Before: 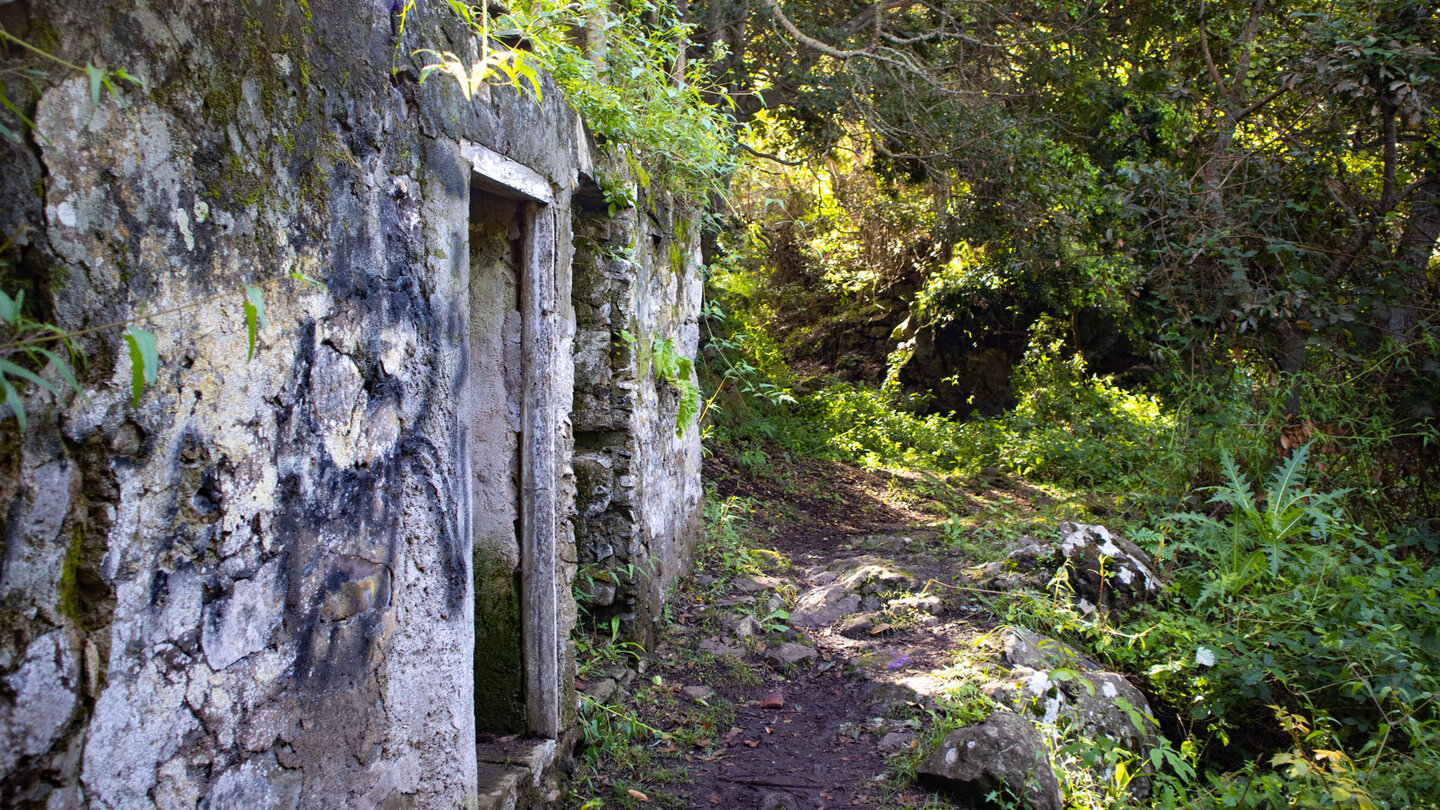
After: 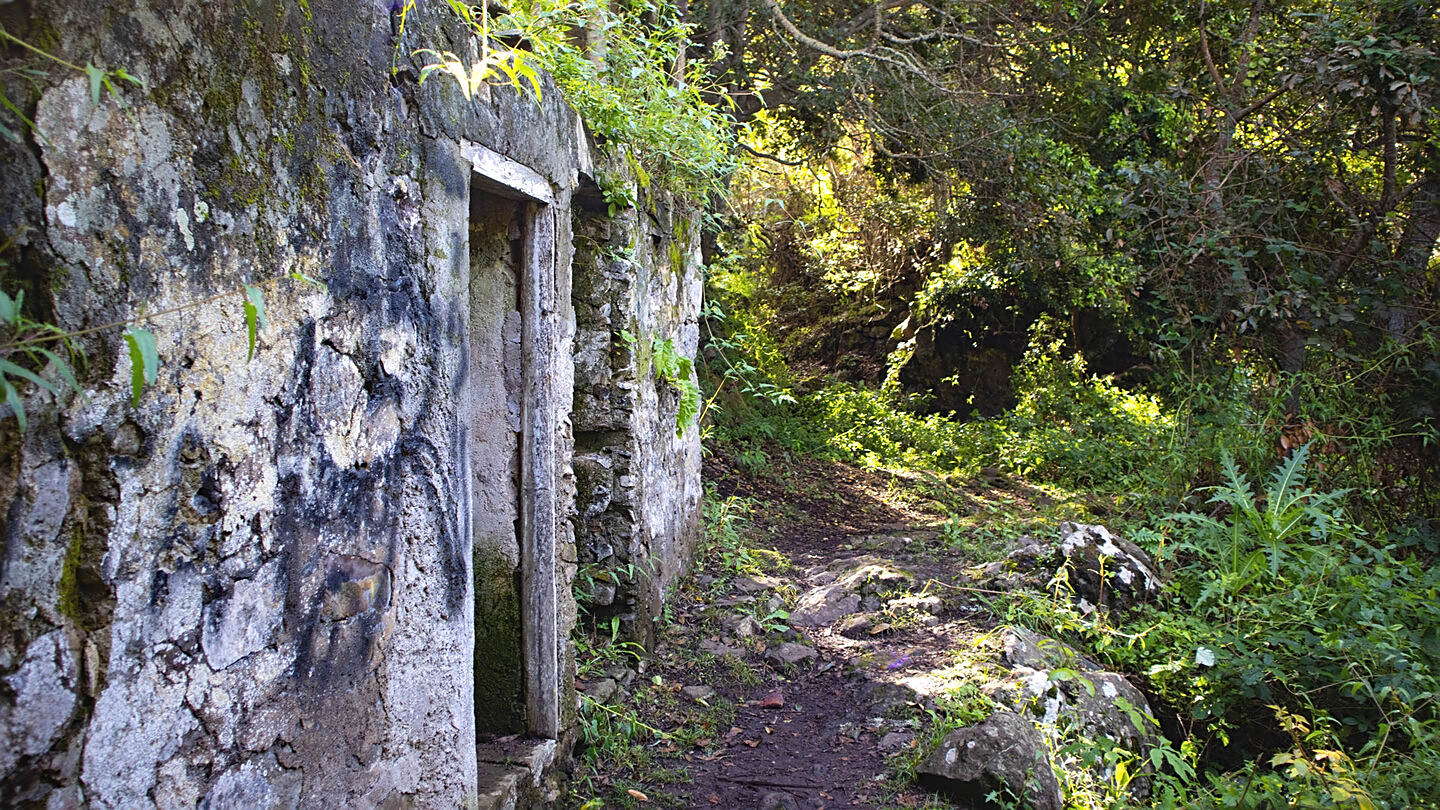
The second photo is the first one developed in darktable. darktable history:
tone equalizer: edges refinement/feathering 500, mask exposure compensation -1.57 EV, preserve details no
exposure: black level correction -0.004, exposure 0.055 EV, compensate highlight preservation false
sharpen: on, module defaults
